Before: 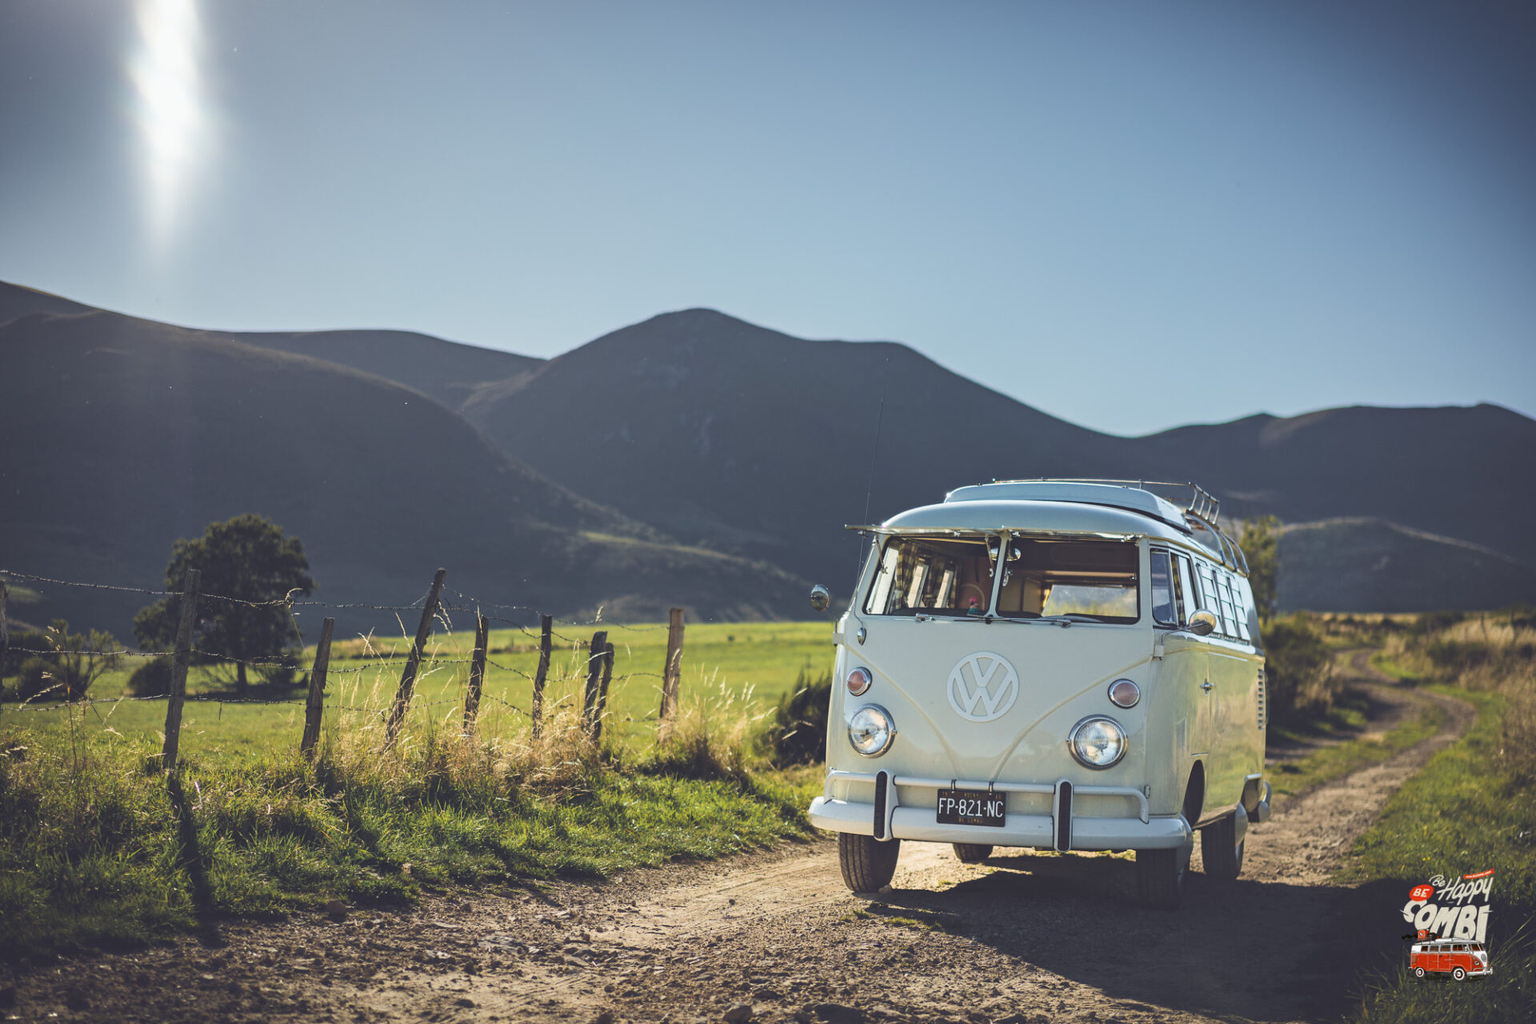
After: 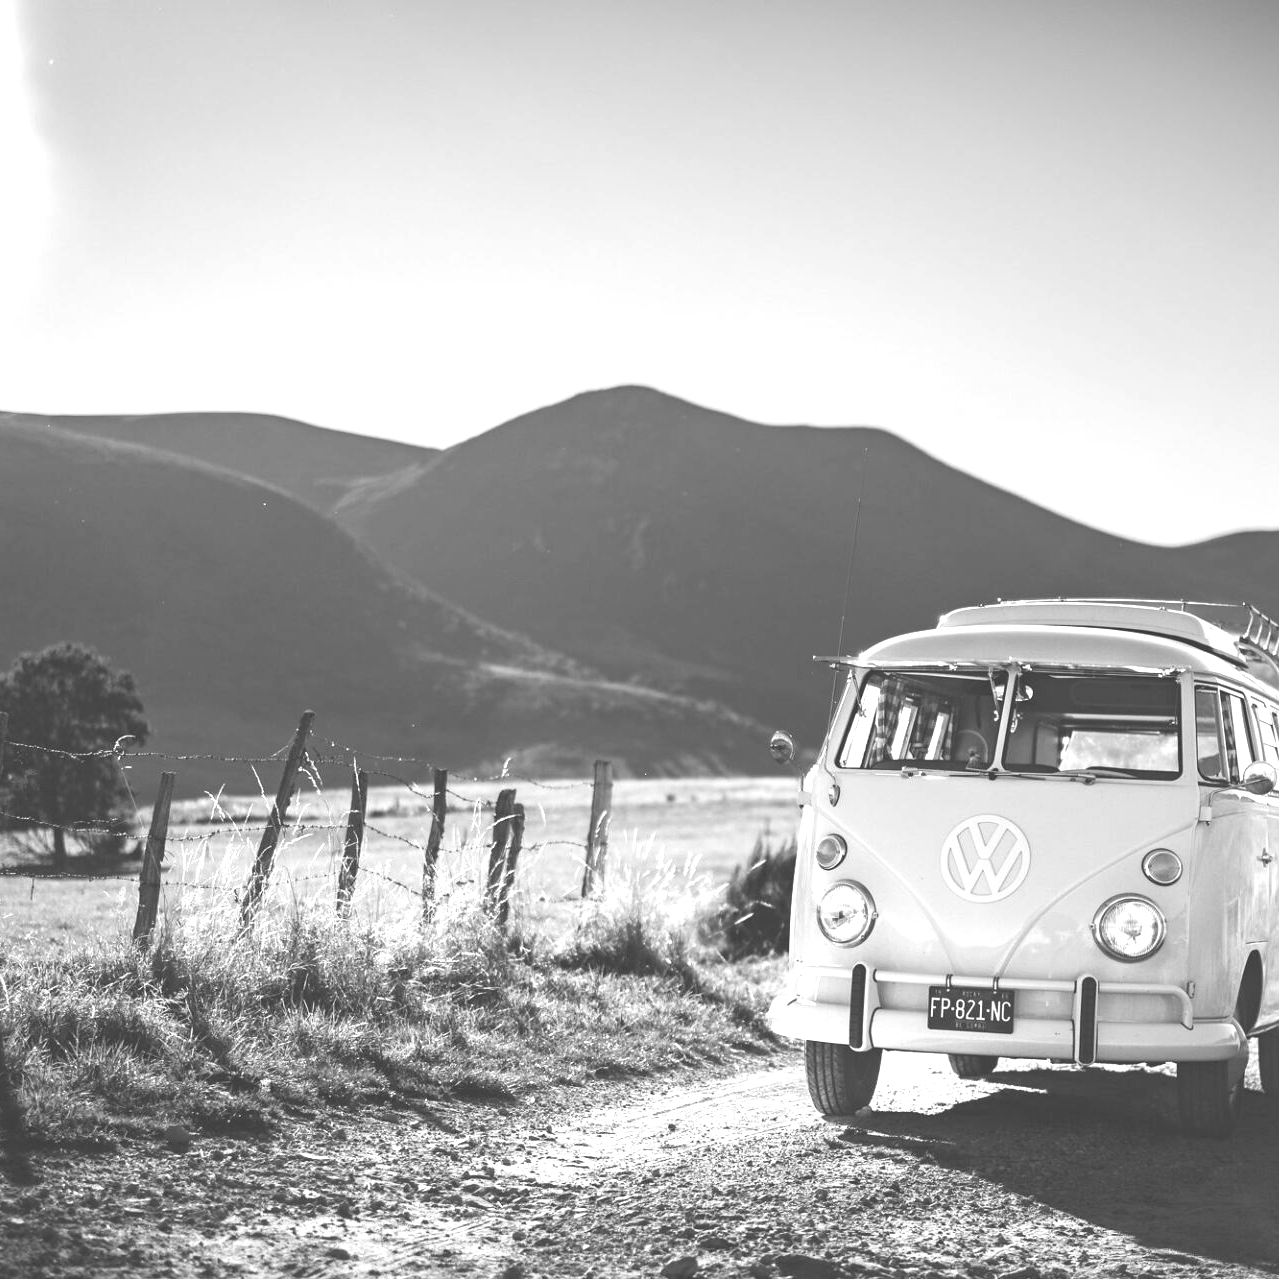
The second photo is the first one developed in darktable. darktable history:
crop and rotate: left 12.673%, right 20.66%
monochrome: a 32, b 64, size 2.3
exposure: black level correction 0, exposure 1.1 EV, compensate highlight preservation false
levels: levels [0, 0.51, 1]
